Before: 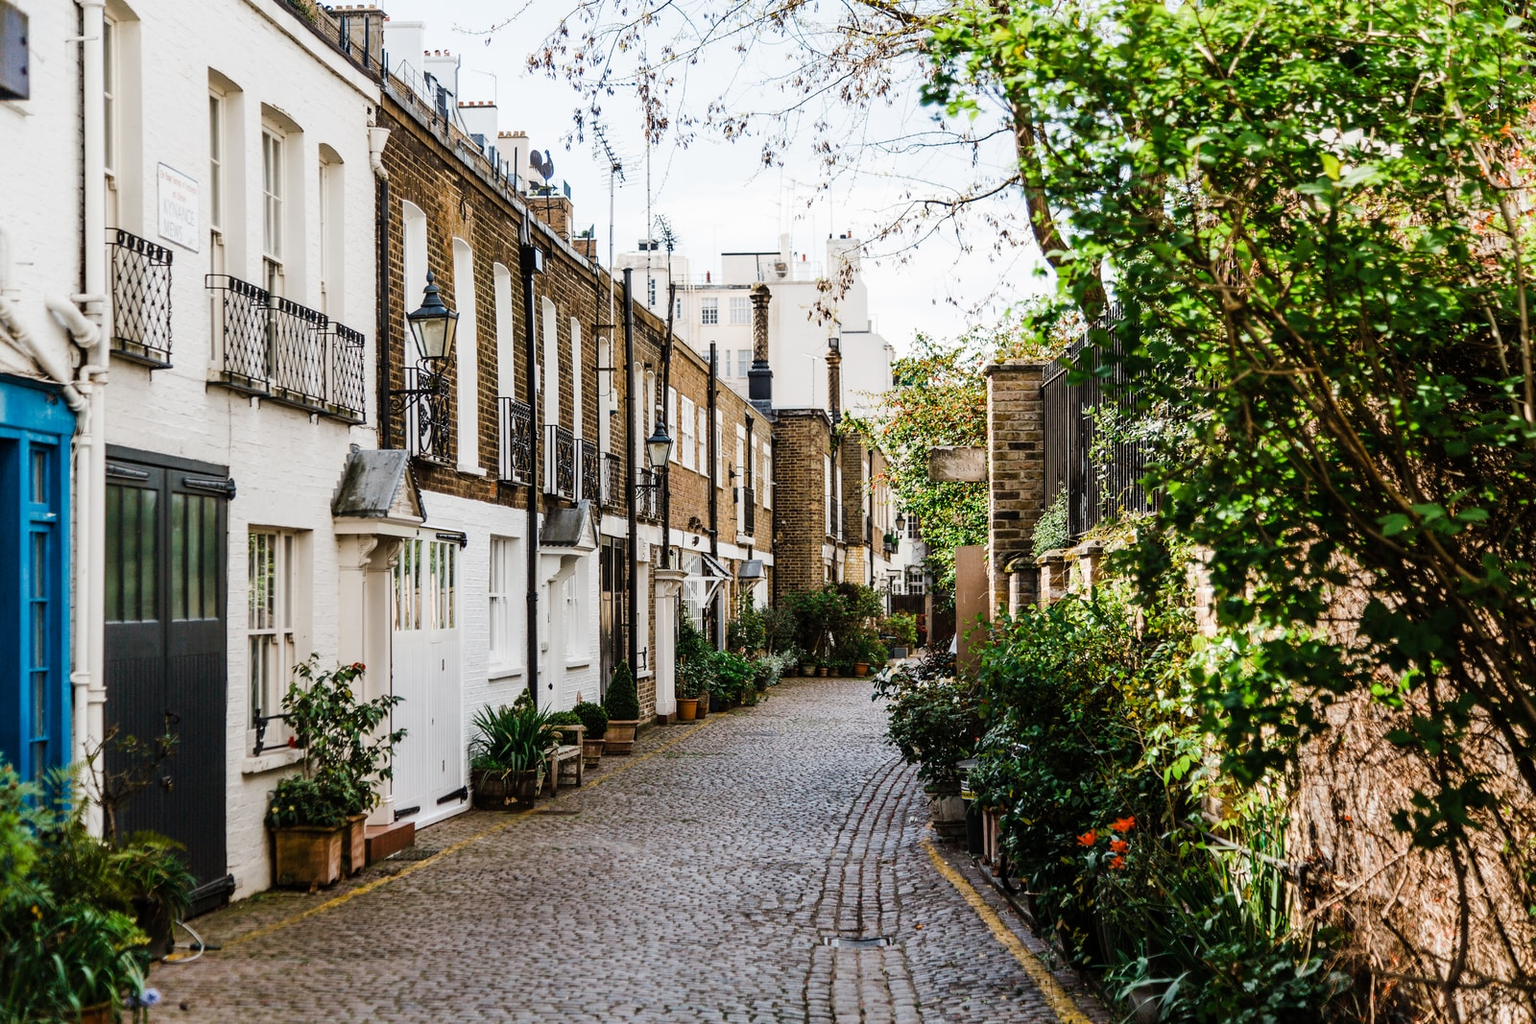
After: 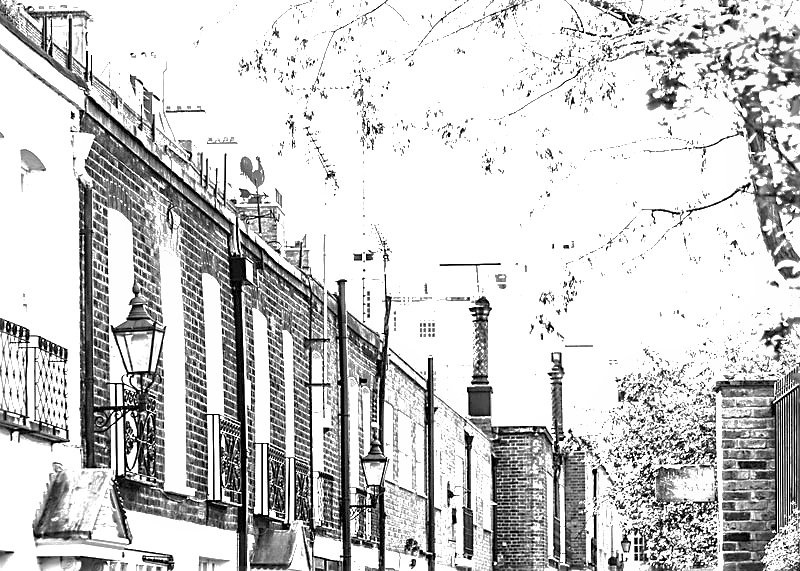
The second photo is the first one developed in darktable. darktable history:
monochrome: on, module defaults
crop: left 19.556%, right 30.401%, bottom 46.458%
sharpen: on, module defaults
tone equalizer: -8 EV -0.417 EV, -7 EV -0.389 EV, -6 EV -0.333 EV, -5 EV -0.222 EV, -3 EV 0.222 EV, -2 EV 0.333 EV, -1 EV 0.389 EV, +0 EV 0.417 EV, edges refinement/feathering 500, mask exposure compensation -1.57 EV, preserve details no
exposure: black level correction 0, exposure 1.3 EV, compensate highlight preservation false
shadows and highlights: on, module defaults
